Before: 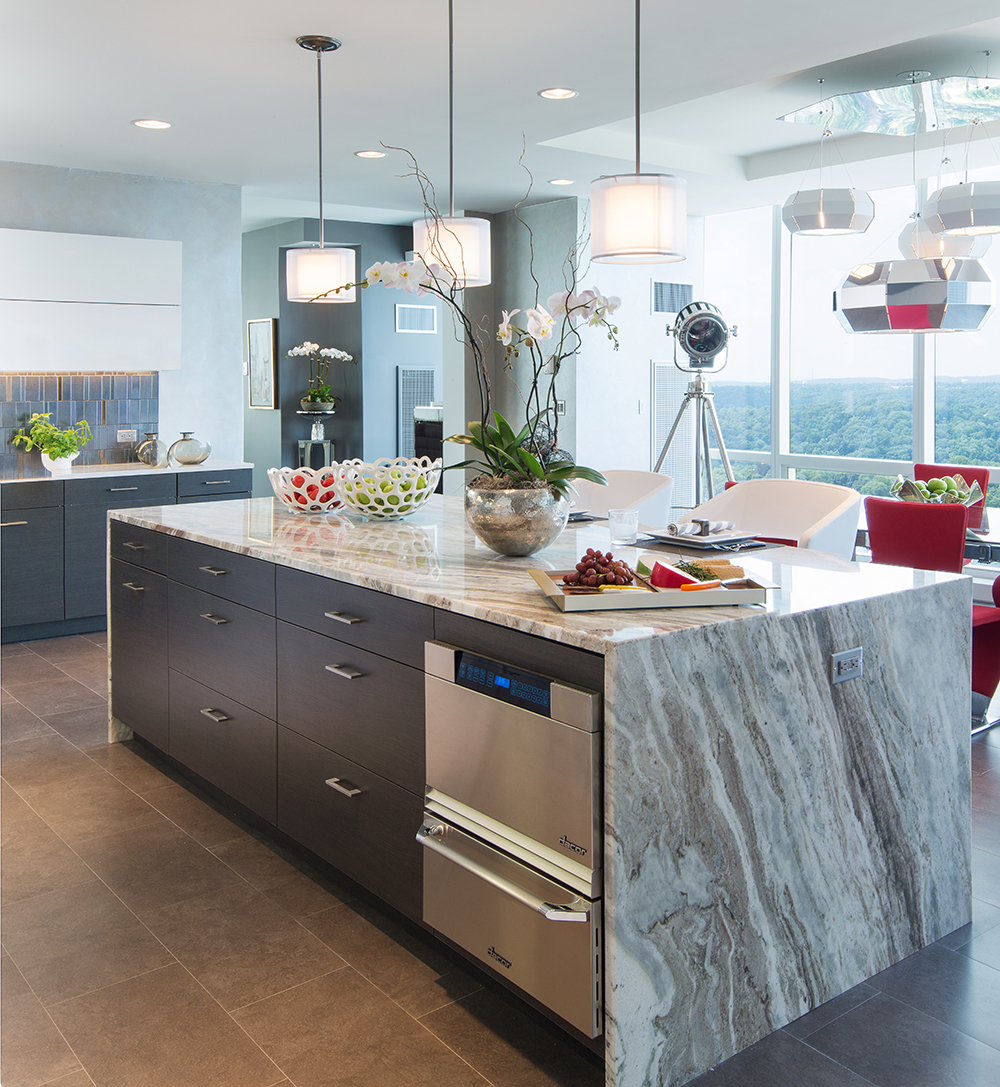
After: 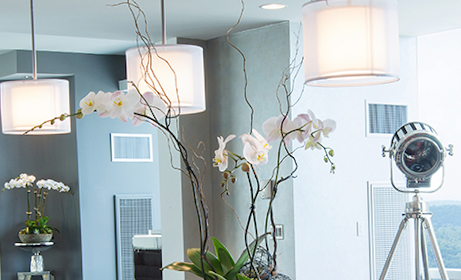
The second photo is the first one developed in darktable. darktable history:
crop: left 28.64%, top 16.832%, right 26.637%, bottom 58.055%
rotate and perspective: rotation -1.77°, lens shift (horizontal) 0.004, automatic cropping off
